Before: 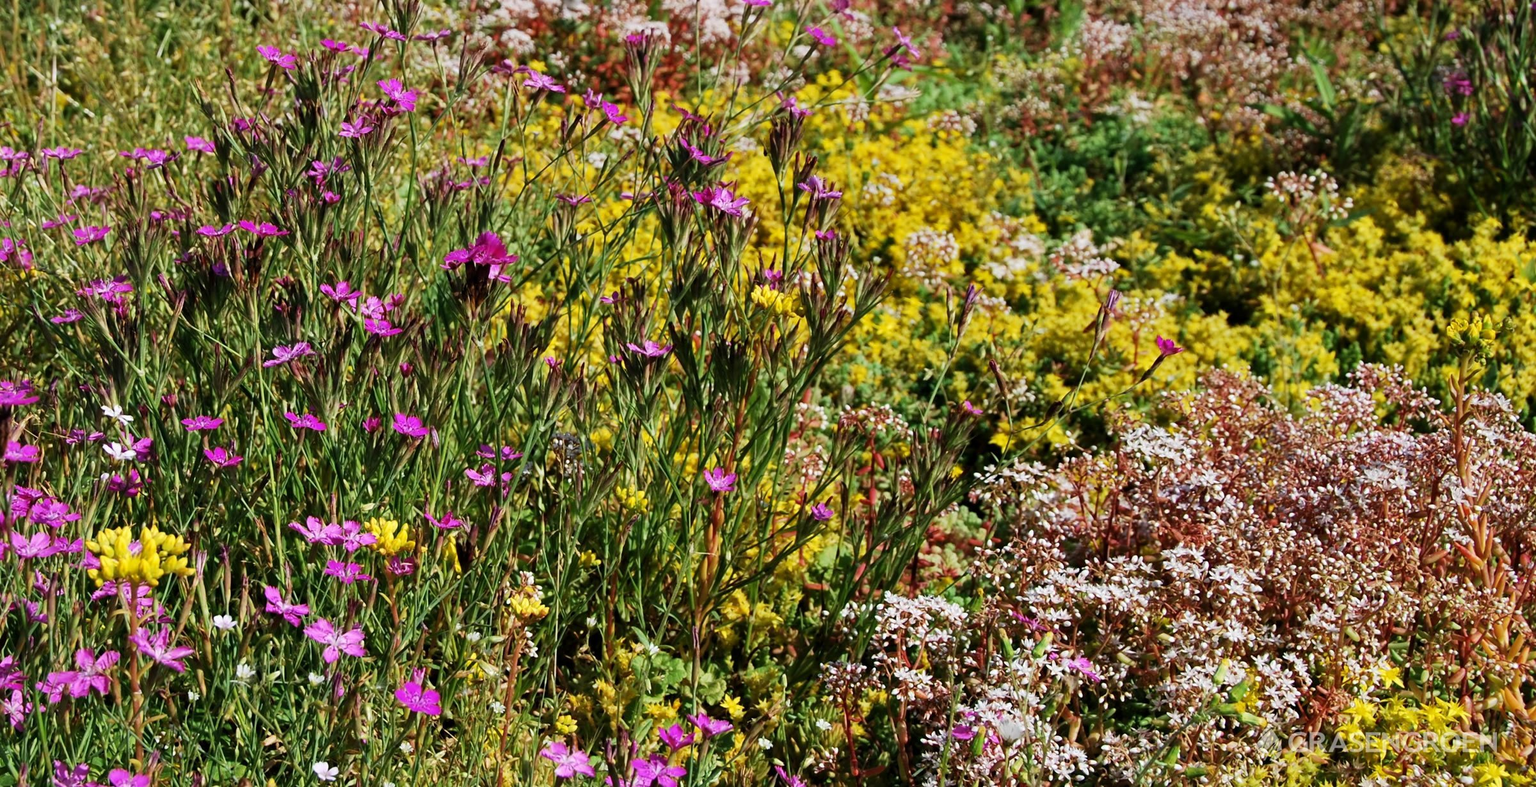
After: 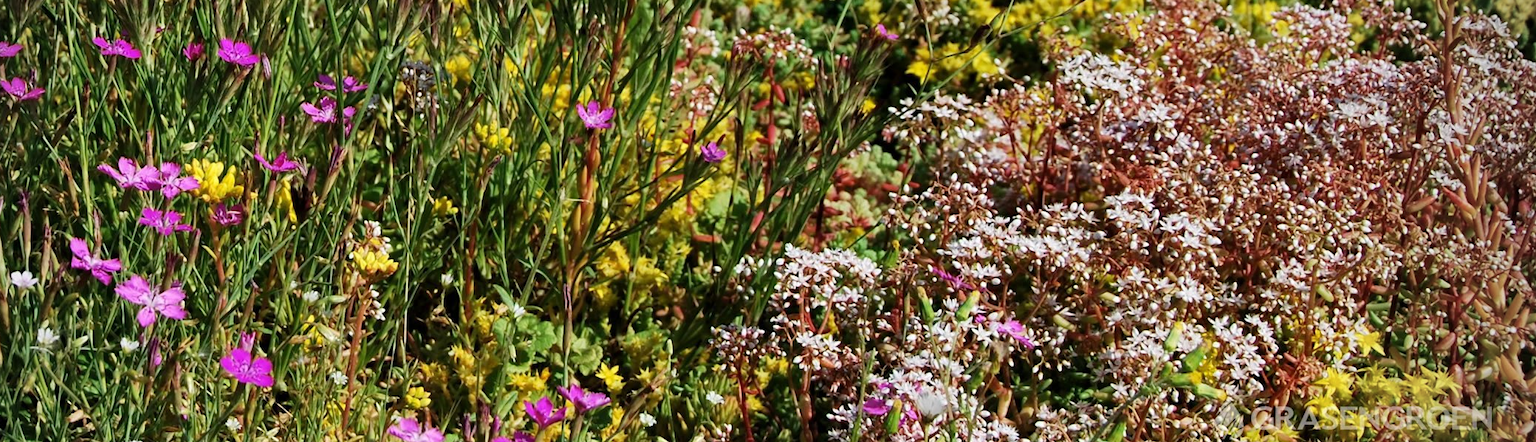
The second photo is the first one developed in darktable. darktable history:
crop and rotate: left 13.32%, top 48.328%, bottom 2.907%
vignetting: center (-0.078, 0.063), unbound false
